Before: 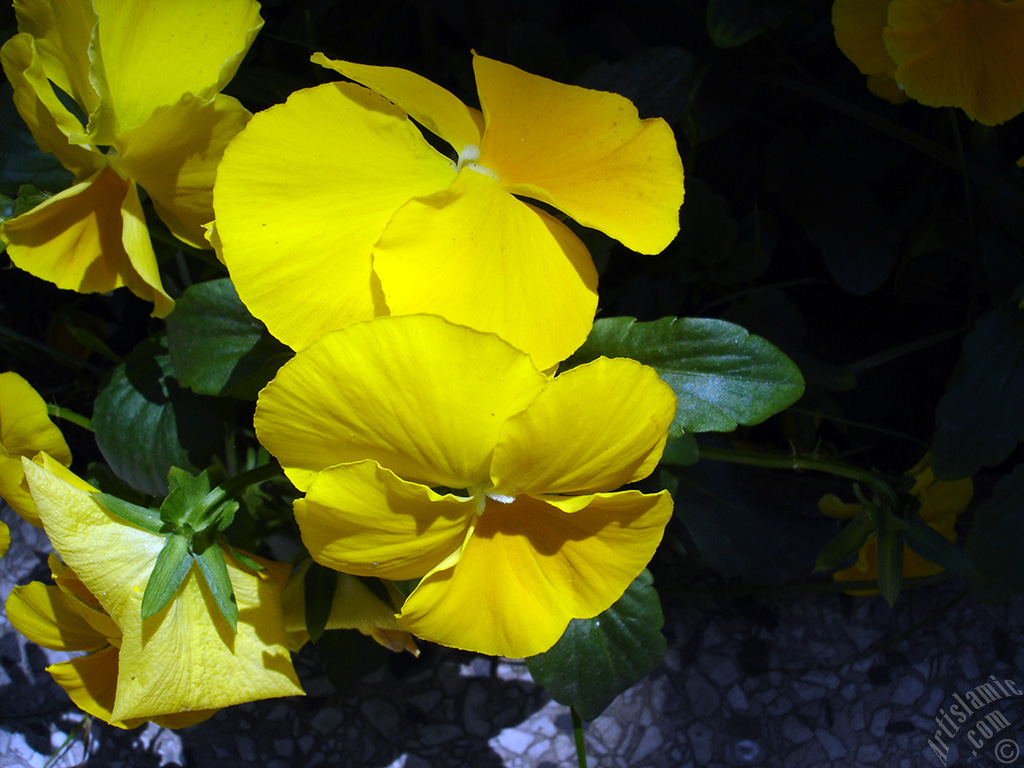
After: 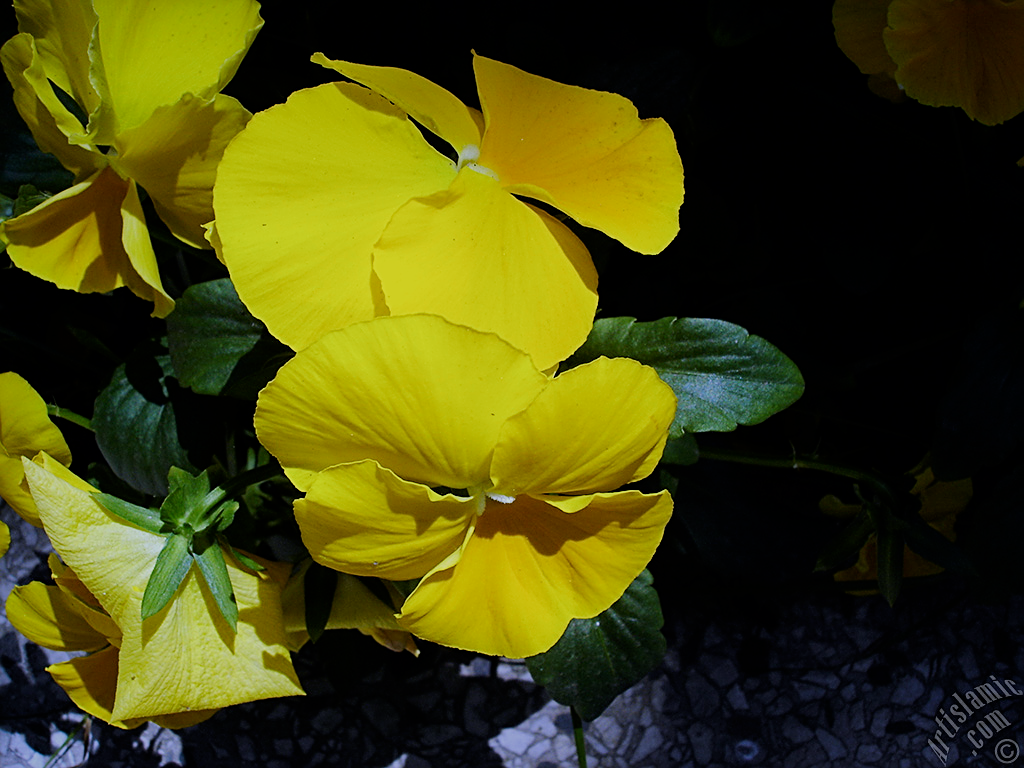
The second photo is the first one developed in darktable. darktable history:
filmic rgb: black relative exposure -7.44 EV, white relative exposure 4.85 EV, hardness 3.4
sharpen: on, module defaults
contrast brightness saturation: contrast 0.025, brightness -0.041
